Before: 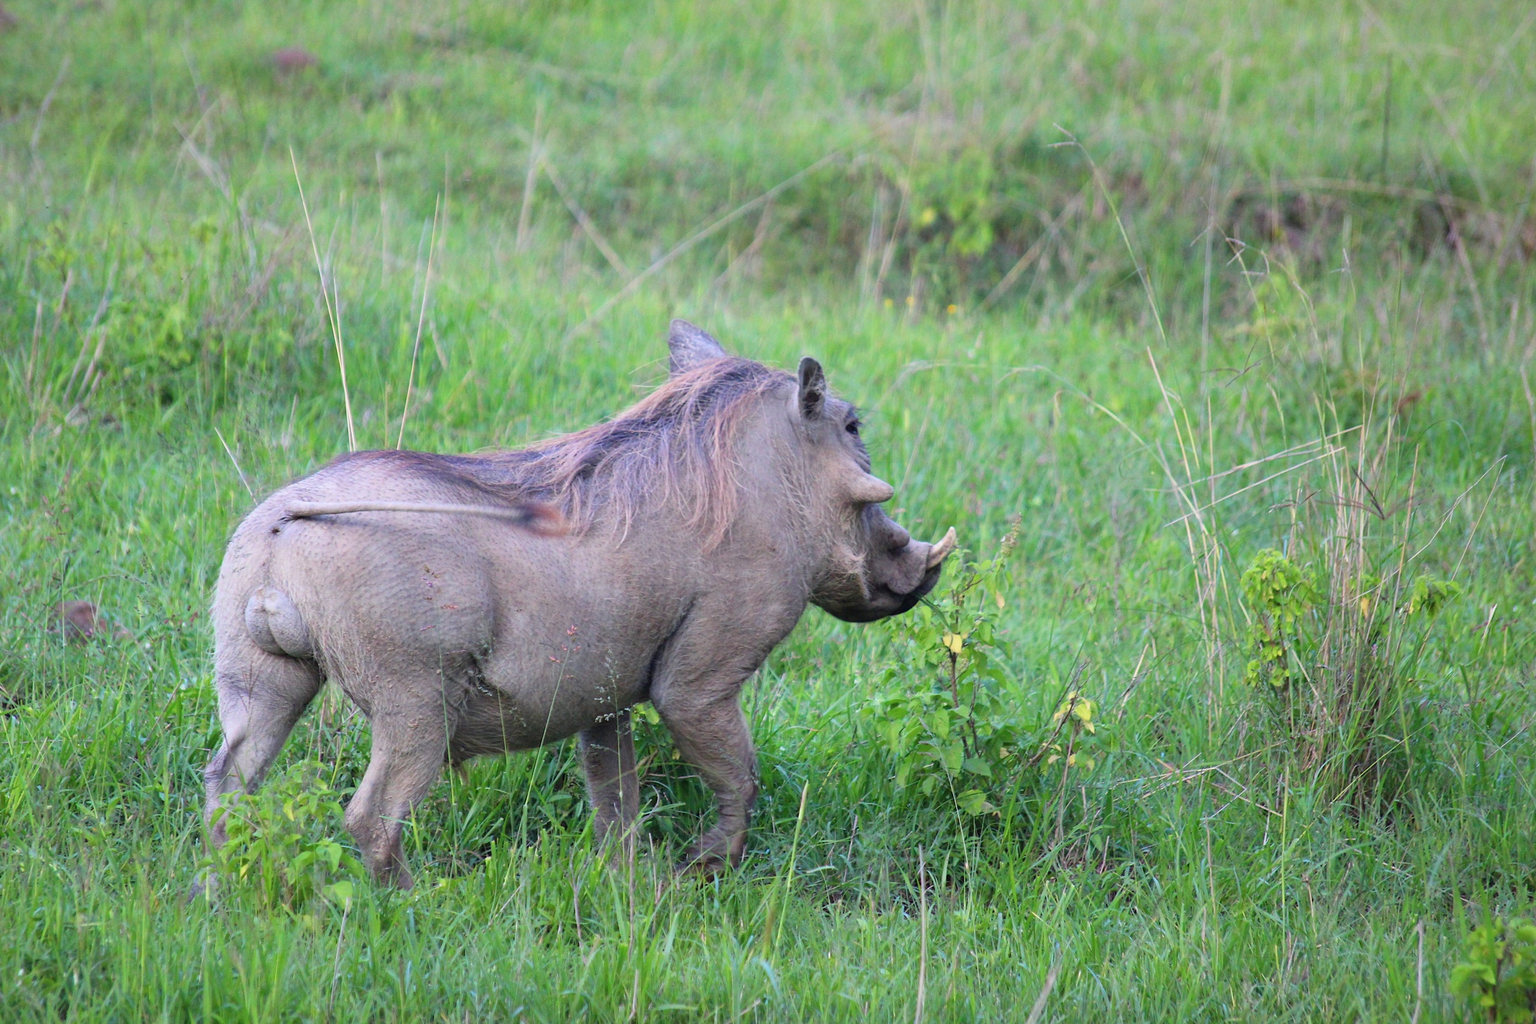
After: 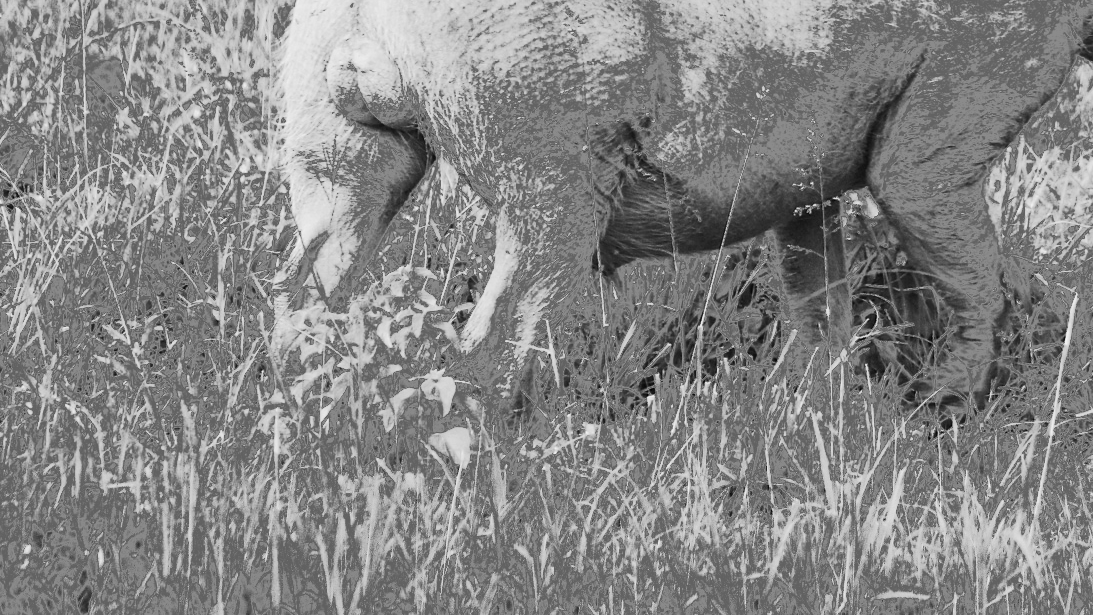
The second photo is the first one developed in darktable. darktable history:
fill light: exposure -0.73 EV, center 0.69, width 2.2
rgb curve: curves: ch0 [(0, 0) (0.284, 0.292) (0.505, 0.644) (1, 1)], compensate middle gray true
monochrome: on, module defaults
crop and rotate: top 54.778%, right 46.61%, bottom 0.159%
